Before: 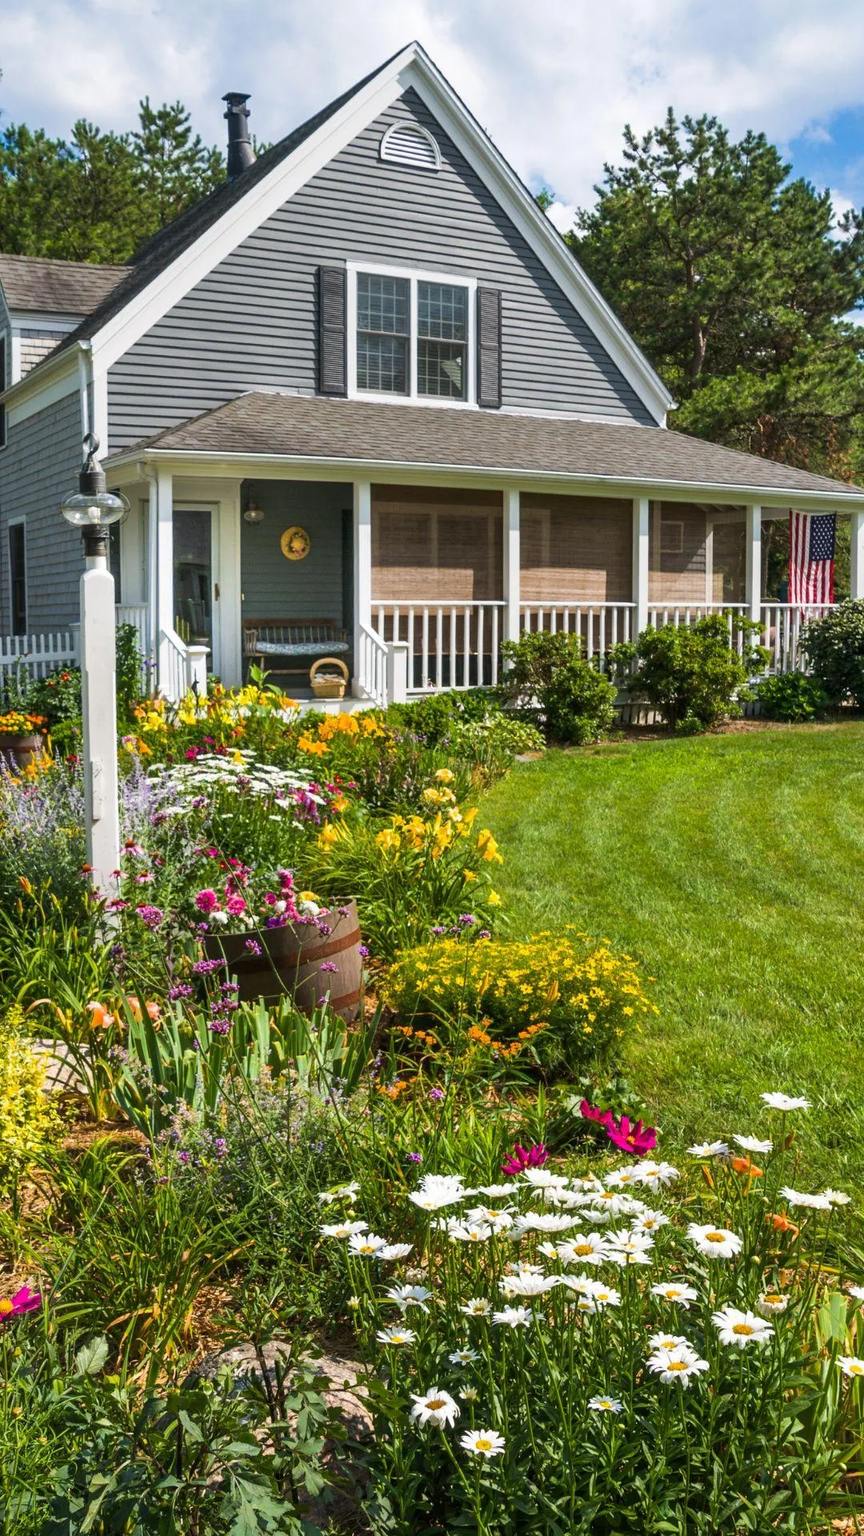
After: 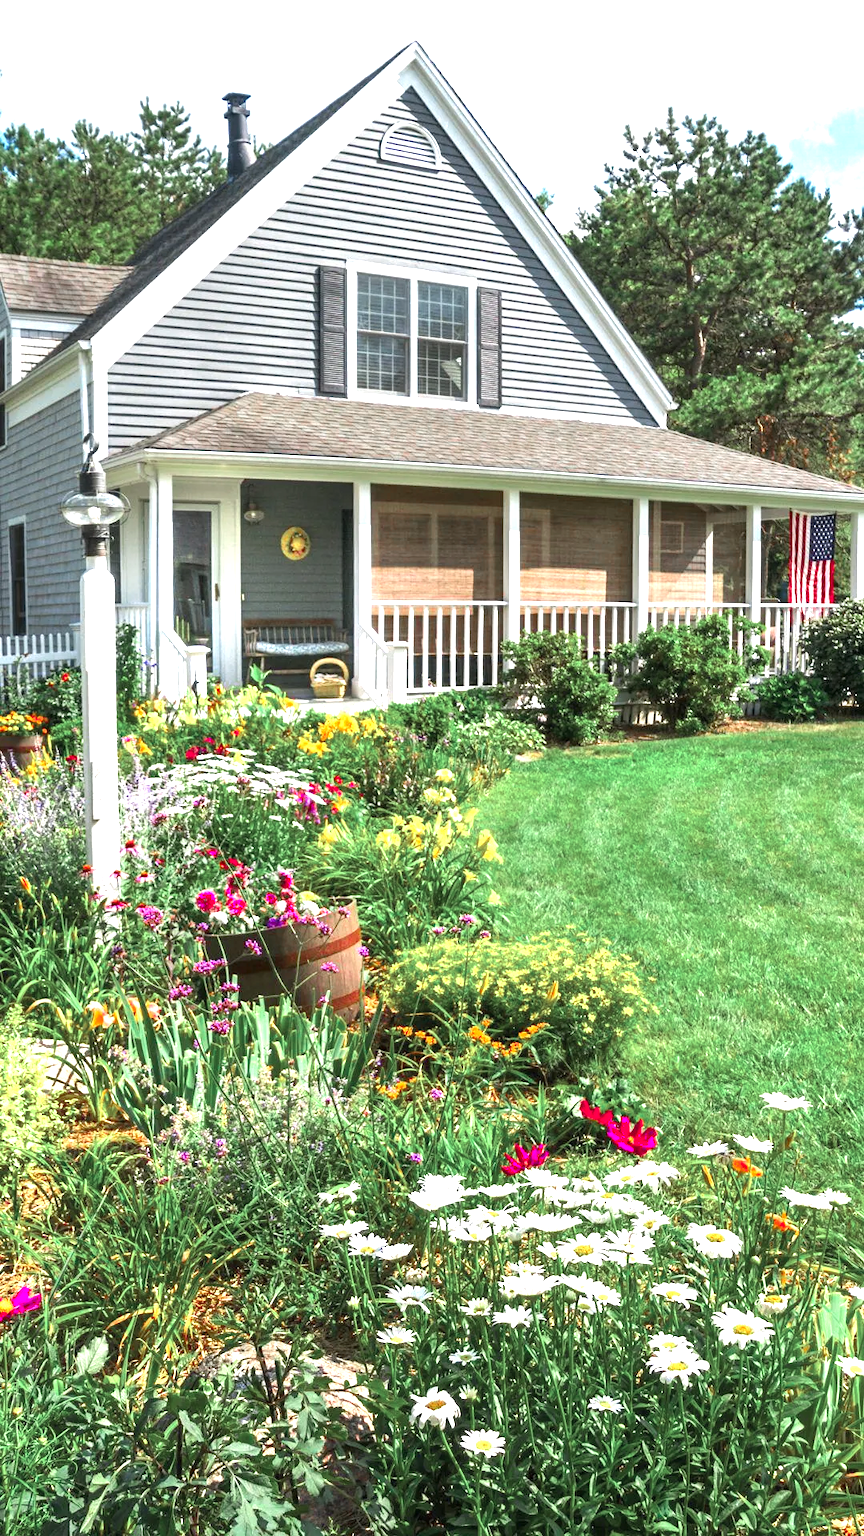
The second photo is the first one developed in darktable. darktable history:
exposure: exposure 1.158 EV, compensate highlight preservation false
color zones: curves: ch0 [(0, 0.466) (0.128, 0.466) (0.25, 0.5) (0.375, 0.456) (0.5, 0.5) (0.625, 0.5) (0.737, 0.652) (0.875, 0.5)]; ch1 [(0, 0.603) (0.125, 0.618) (0.261, 0.348) (0.372, 0.353) (0.497, 0.363) (0.611, 0.45) (0.731, 0.427) (0.875, 0.518) (0.998, 0.652)]; ch2 [(0, 0.559) (0.125, 0.451) (0.253, 0.564) (0.37, 0.578) (0.5, 0.466) (0.625, 0.471) (0.731, 0.471) (0.88, 0.485)]
